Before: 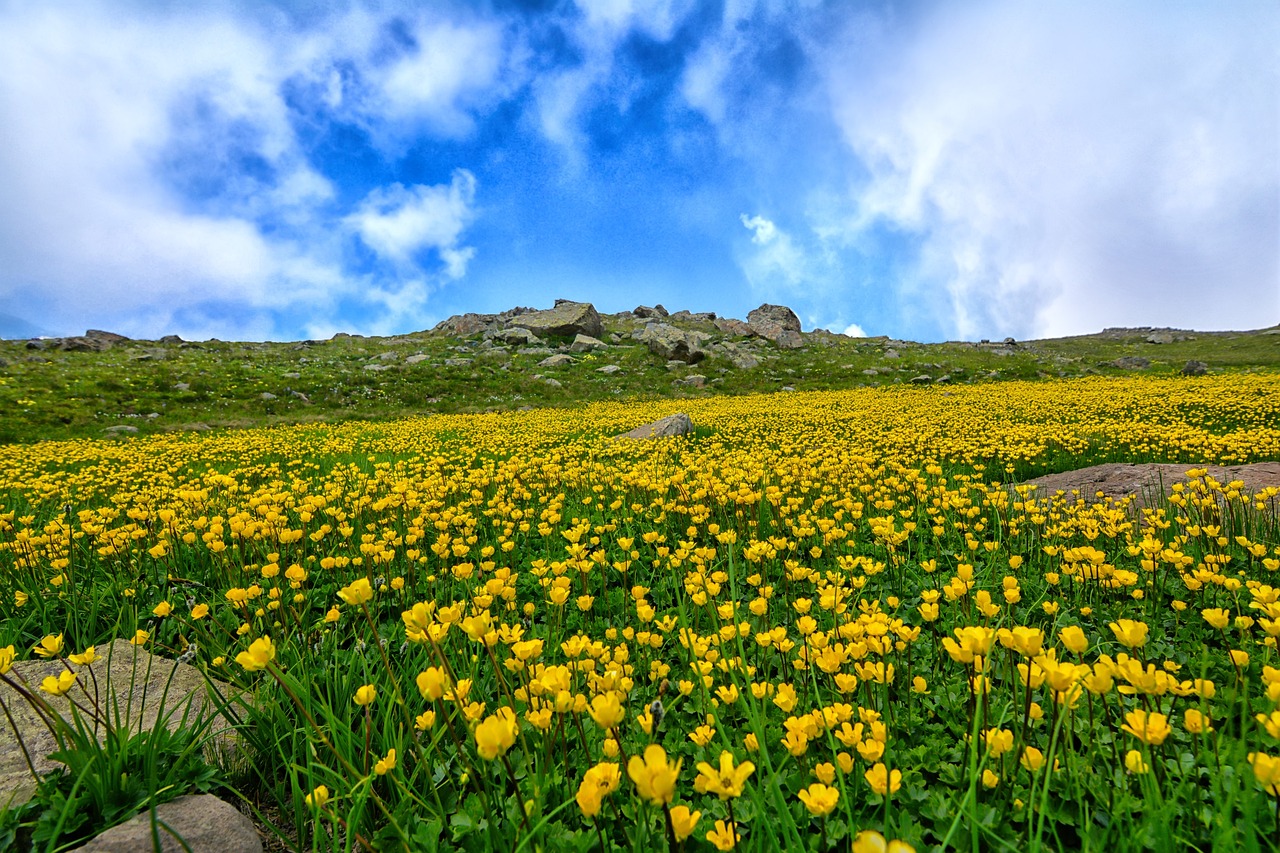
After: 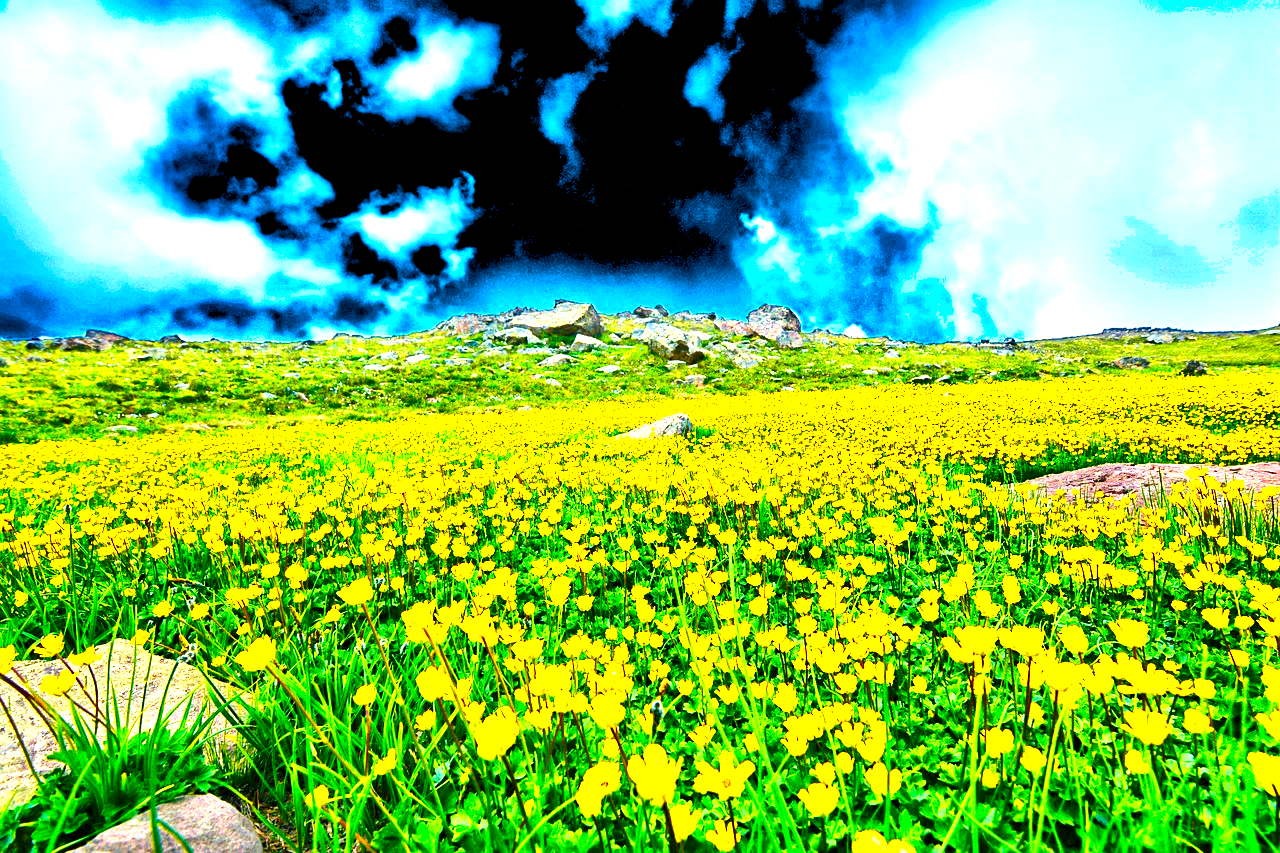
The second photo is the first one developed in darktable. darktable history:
white balance: emerald 1
exposure: exposure 0.661 EV, compensate highlight preservation false
velvia: on, module defaults
shadows and highlights: shadows 20.91, highlights -35.45, soften with gaussian
color calibration: output R [1.422, -0.35, -0.252, 0], output G [-0.238, 1.259, -0.084, 0], output B [-0.081, -0.196, 1.58, 0], output brightness [0.49, 0.671, -0.57, 0], illuminant same as pipeline (D50), adaptation none (bypass), saturation algorithm version 1 (2020)
color balance rgb: linear chroma grading › shadows -2.2%, linear chroma grading › highlights -15%, linear chroma grading › global chroma -10%, linear chroma grading › mid-tones -10%, perceptual saturation grading › global saturation 45%, perceptual saturation grading › highlights -50%, perceptual saturation grading › shadows 30%, perceptual brilliance grading › global brilliance 18%, global vibrance 45%
local contrast: highlights 100%, shadows 100%, detail 120%, midtone range 0.2
contrast brightness saturation: contrast 0.14
